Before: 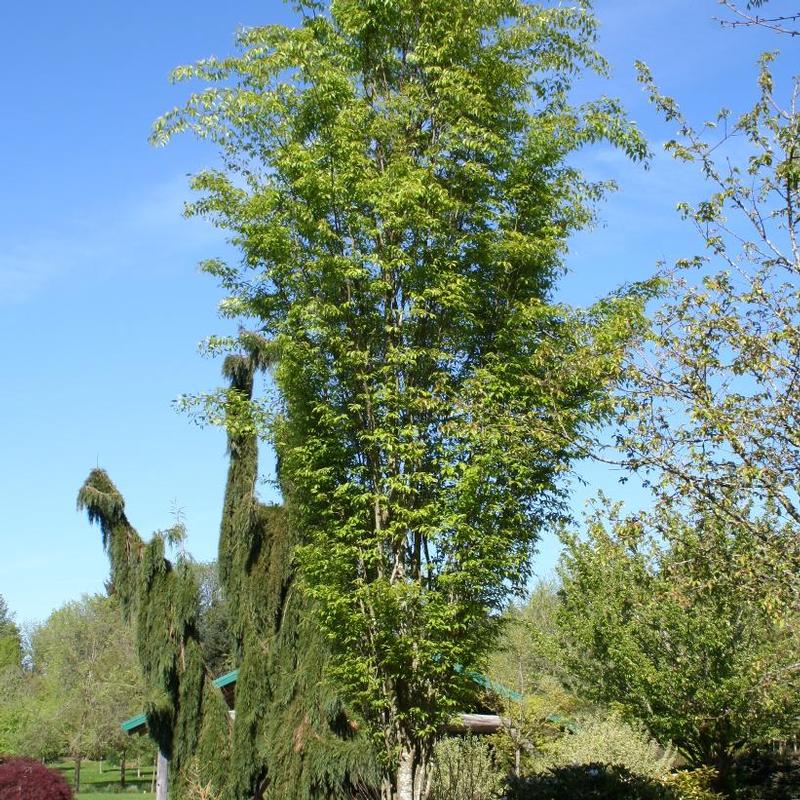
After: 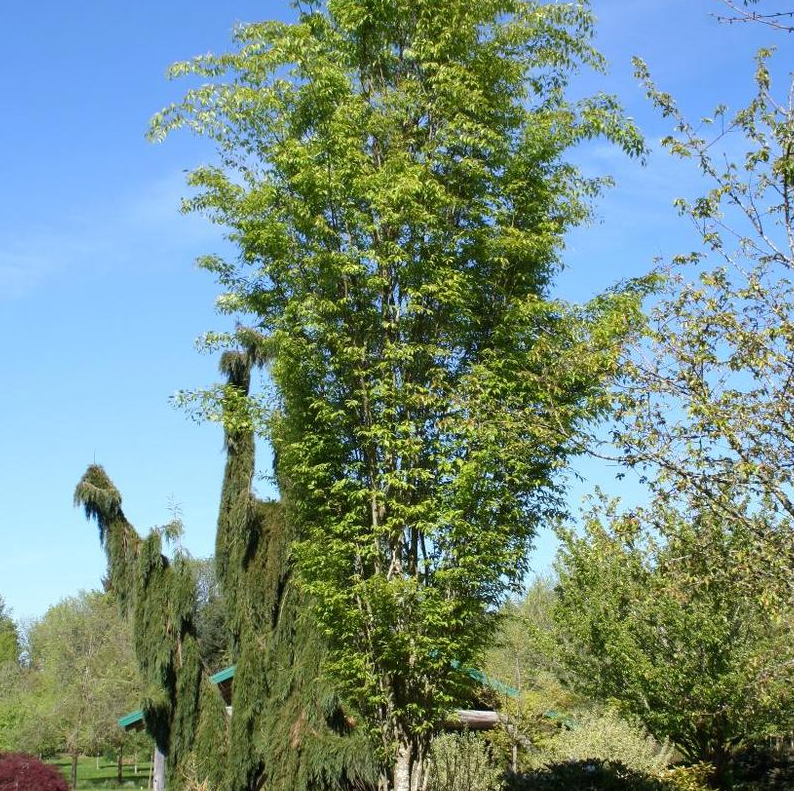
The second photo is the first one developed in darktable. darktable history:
crop: left 0.492%, top 0.59%, right 0.241%, bottom 0.523%
tone equalizer: on, module defaults
